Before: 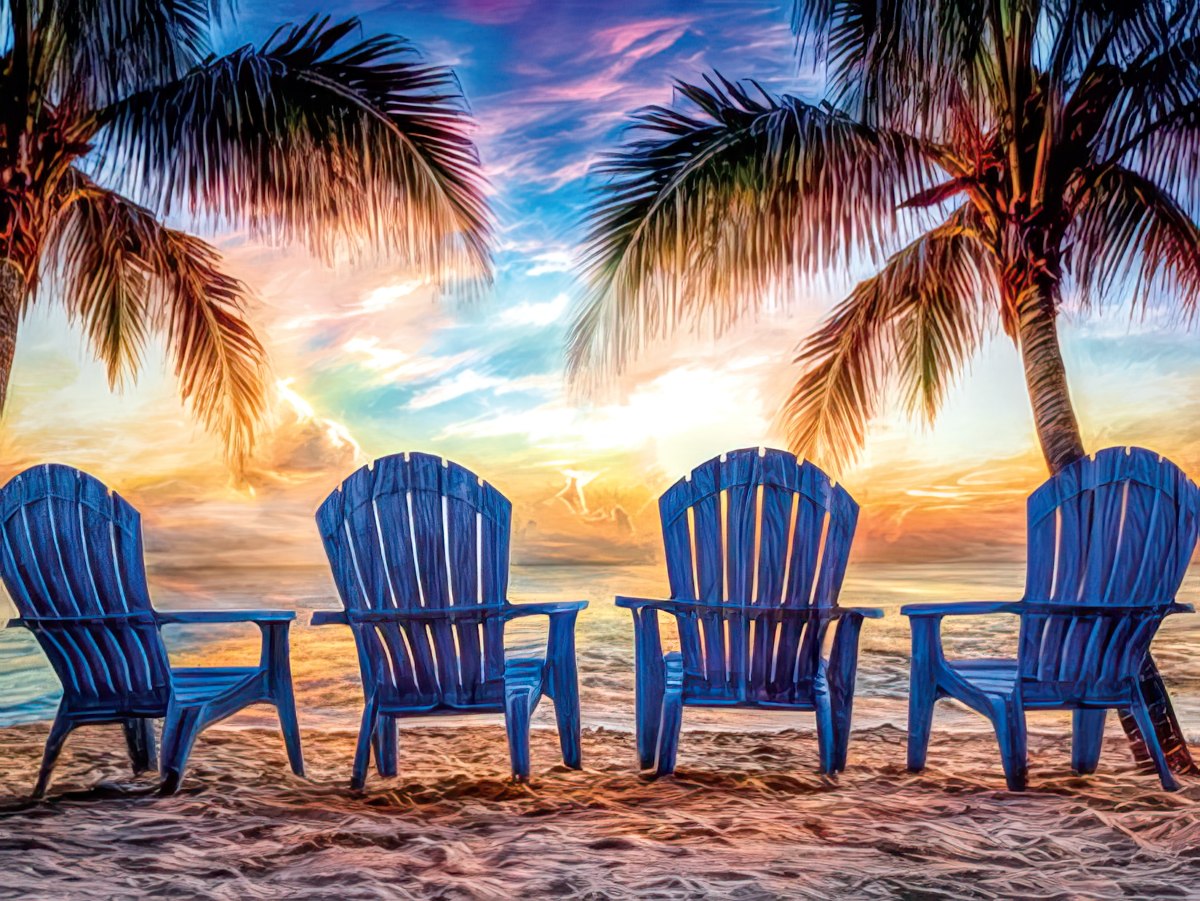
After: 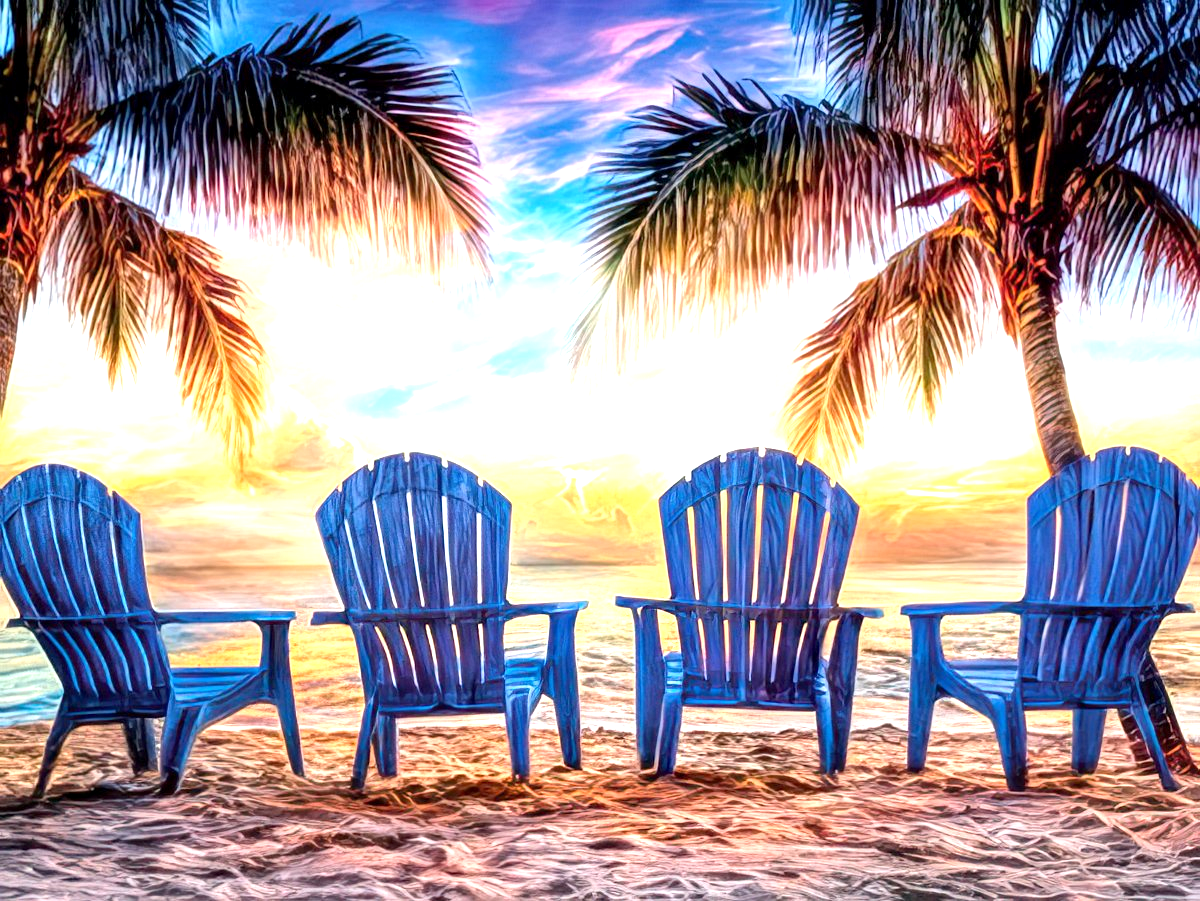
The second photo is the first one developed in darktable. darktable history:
exposure: black level correction 0.001, exposure 1.046 EV, compensate exposure bias true, compensate highlight preservation false
